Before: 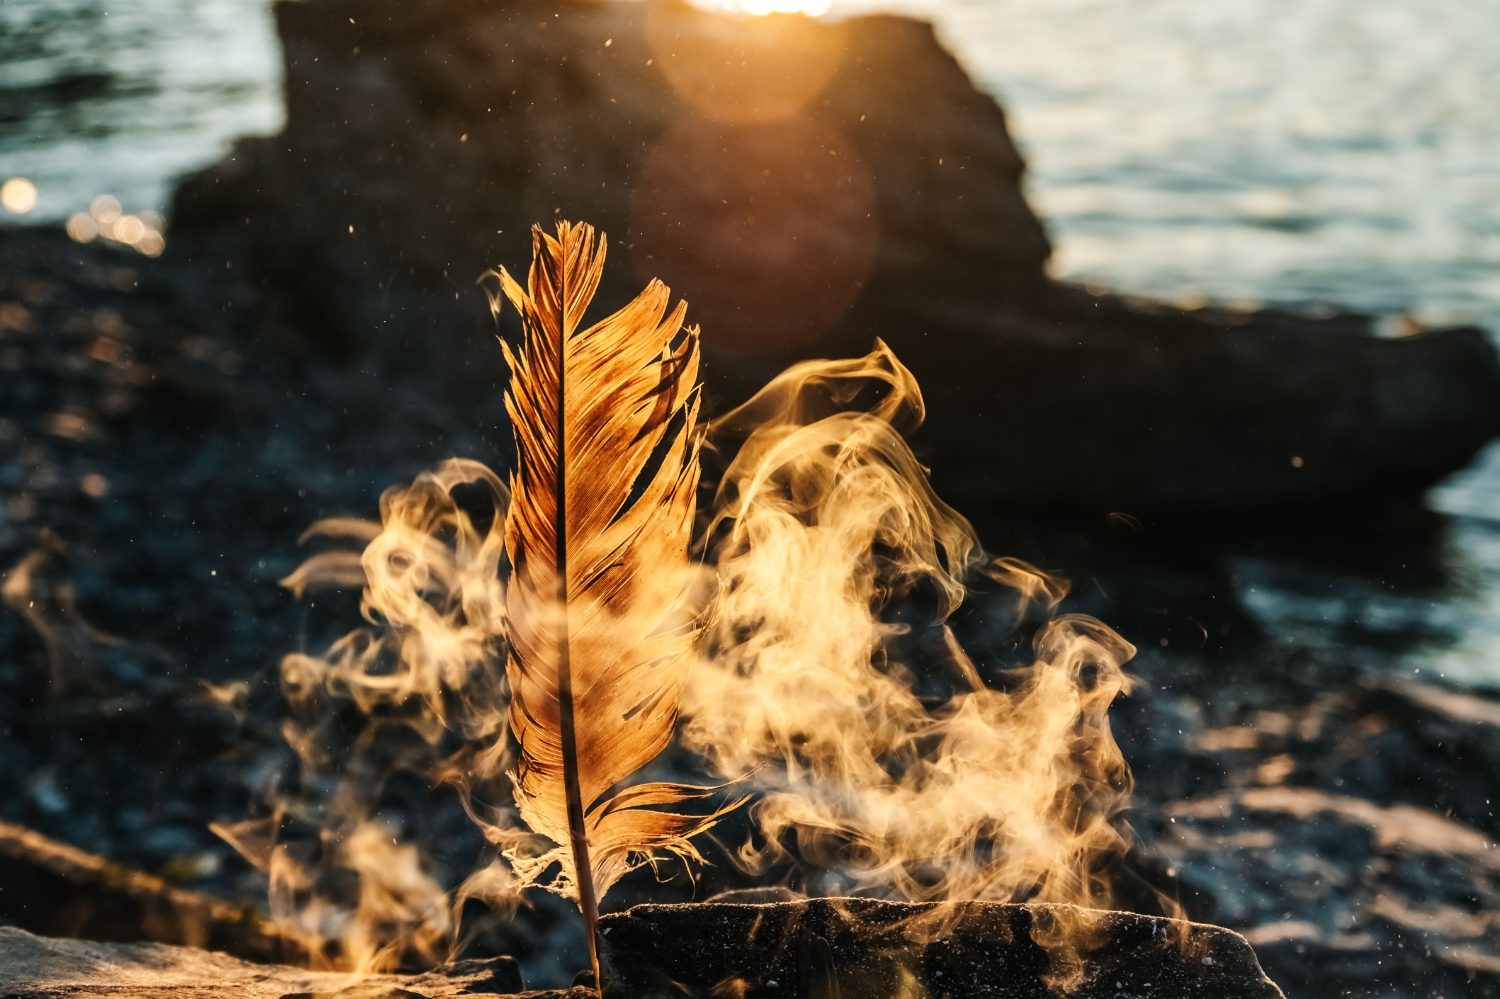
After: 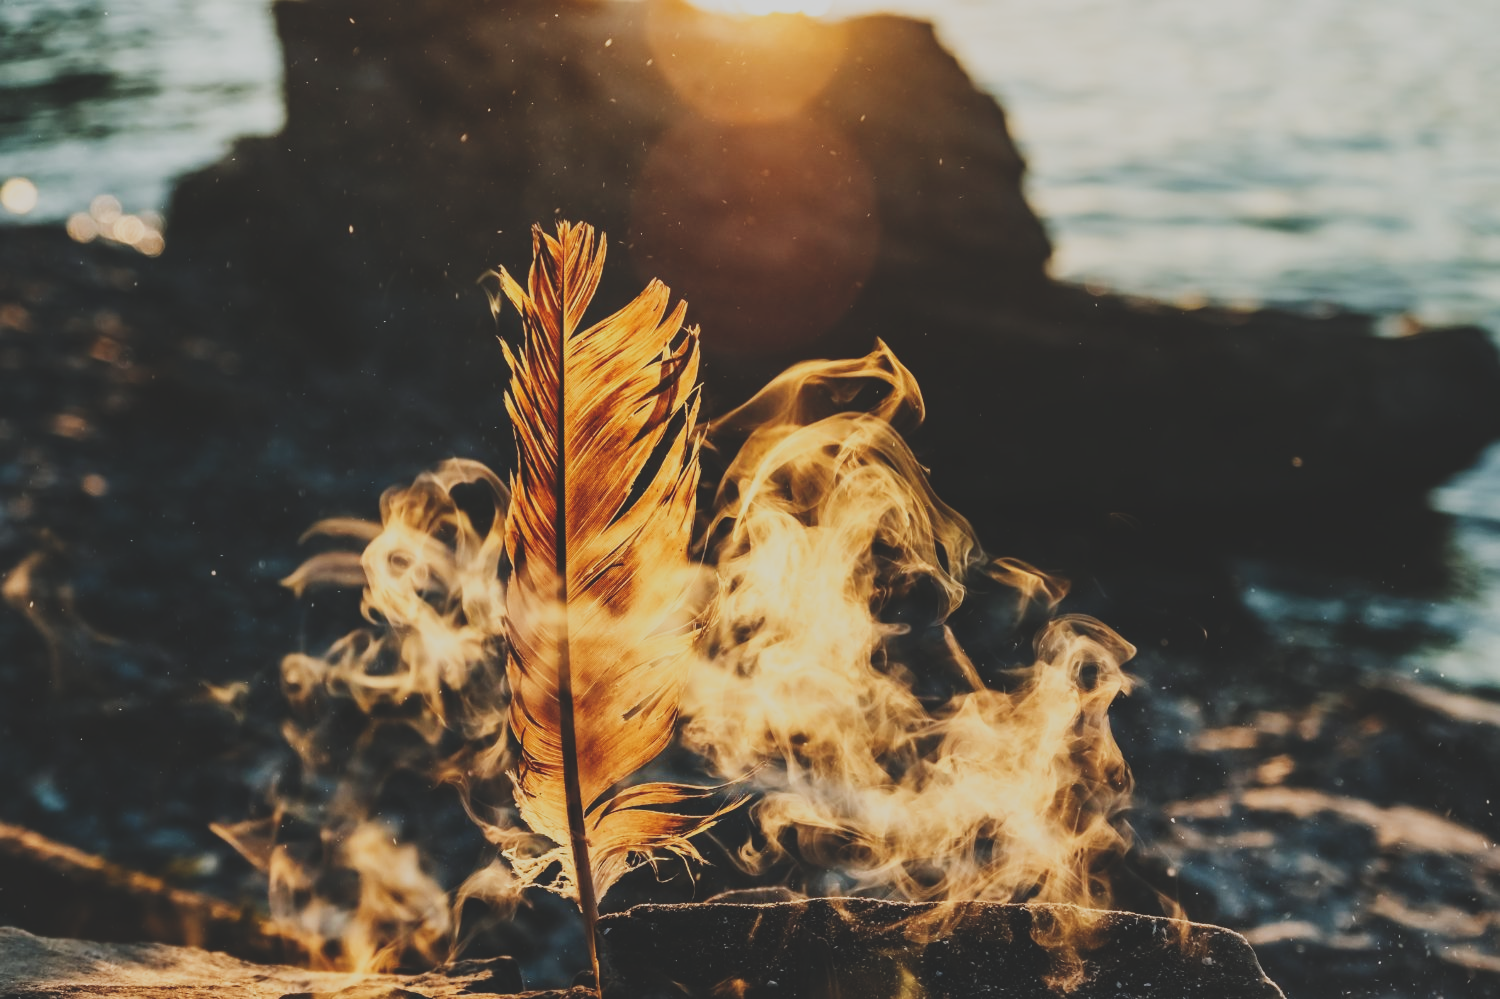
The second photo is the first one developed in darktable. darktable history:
tone curve: curves: ch0 [(0, 0.148) (0.191, 0.225) (0.712, 0.695) (0.864, 0.797) (1, 0.839)], preserve colors none
